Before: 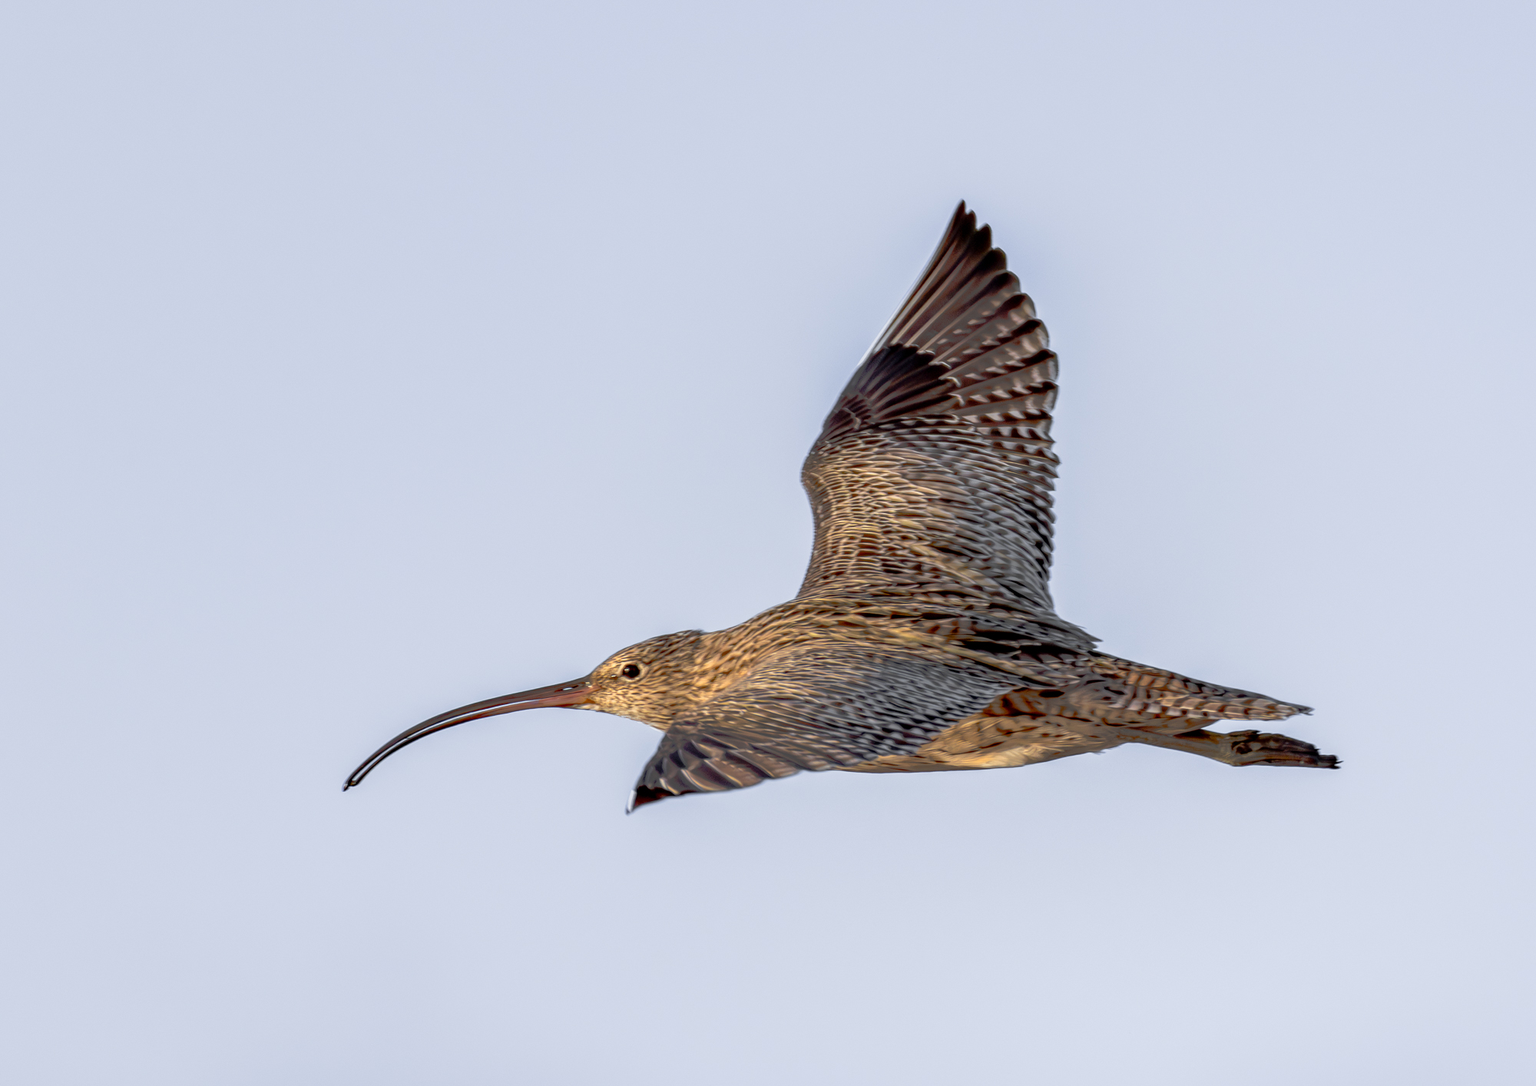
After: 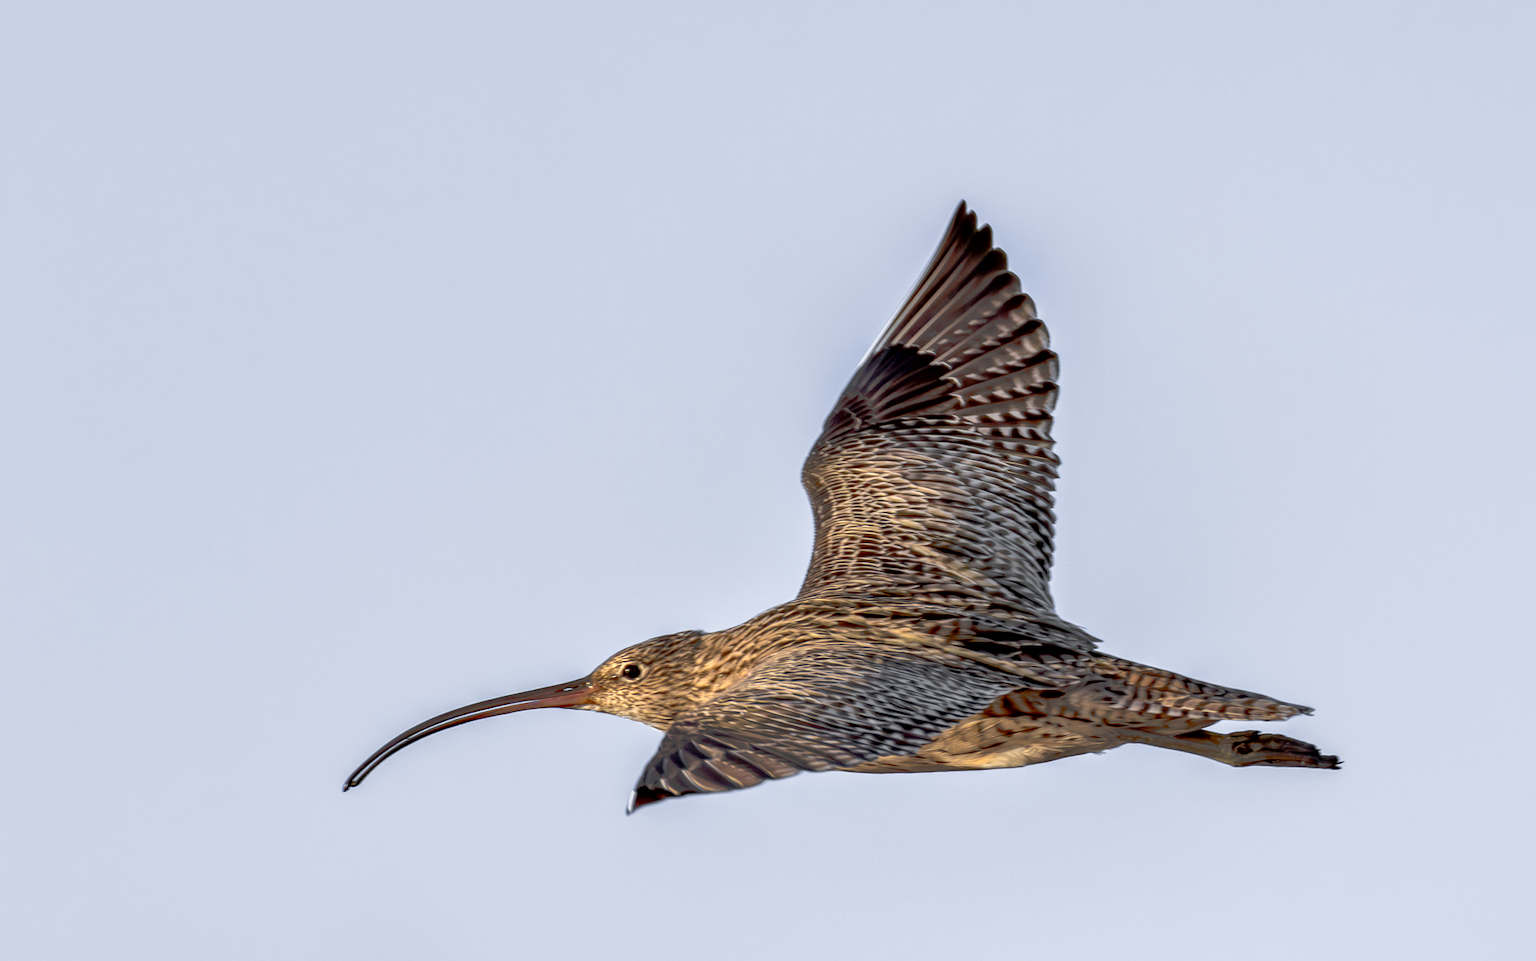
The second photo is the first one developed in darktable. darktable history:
crop and rotate: top 0%, bottom 11.49%
local contrast: mode bilateral grid, contrast 20, coarseness 50, detail 161%, midtone range 0.2
